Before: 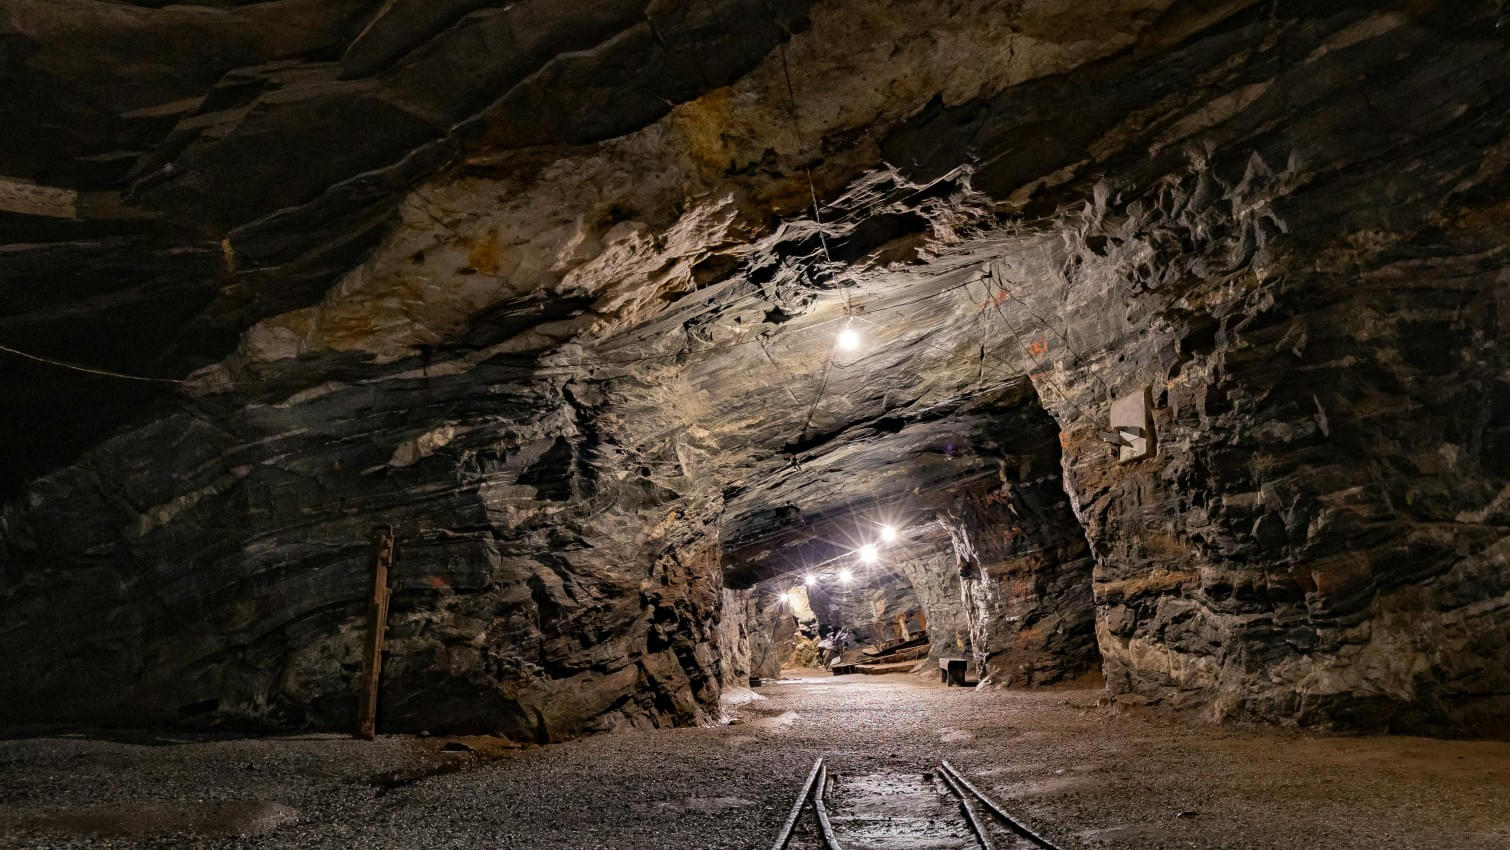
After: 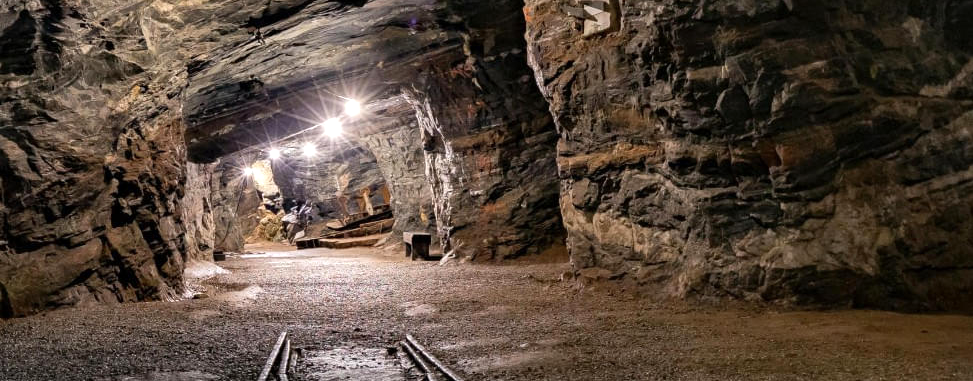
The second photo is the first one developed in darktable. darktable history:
vignetting: fall-off start 100%, brightness -0.282, width/height ratio 1.31
exposure: exposure 0.258 EV, compensate highlight preservation false
crop and rotate: left 35.509%, top 50.238%, bottom 4.934%
